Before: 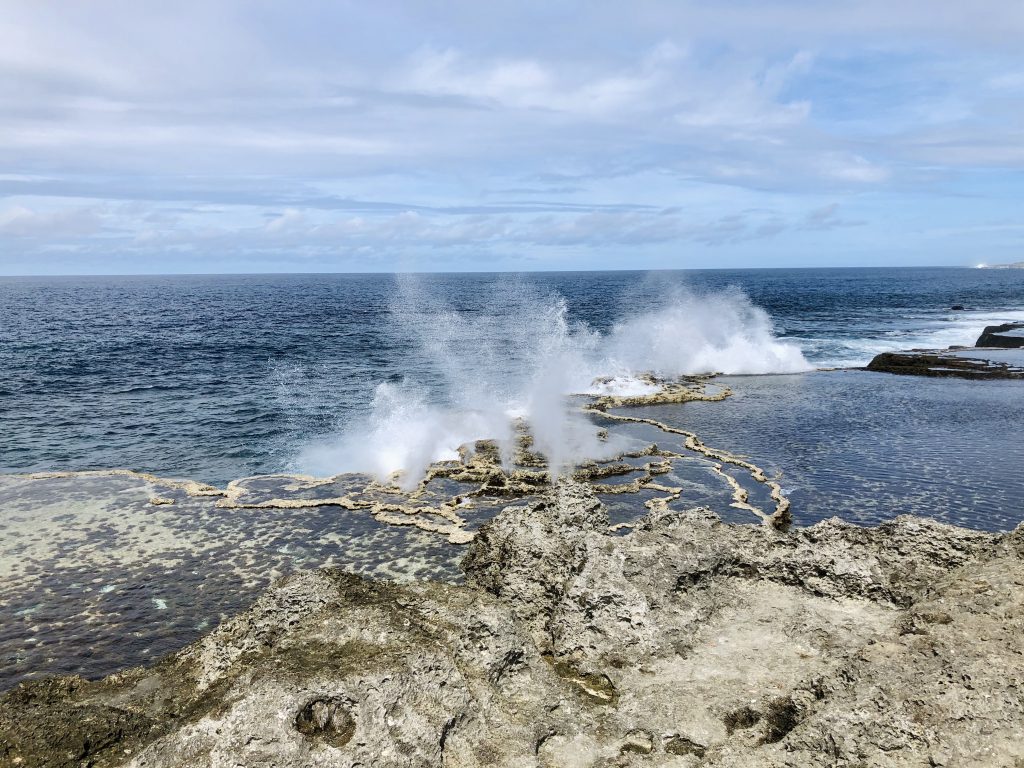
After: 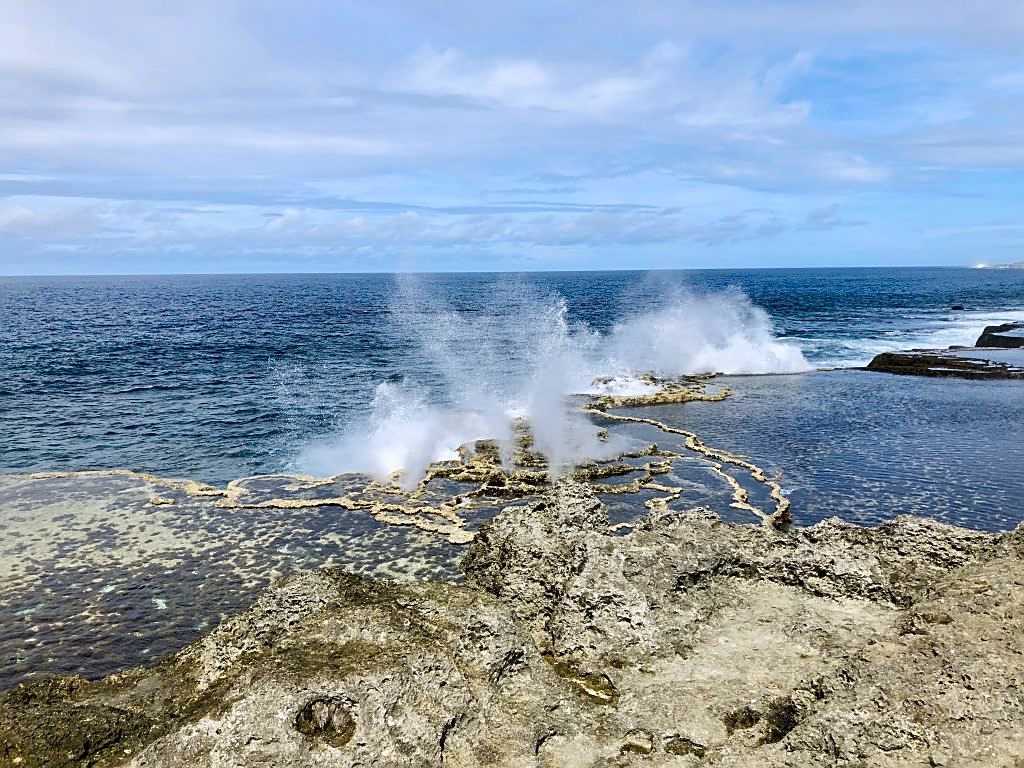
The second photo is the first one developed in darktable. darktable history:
contrast brightness saturation: brightness -0.02, saturation 0.35
sharpen: on, module defaults
white balance: emerald 1
